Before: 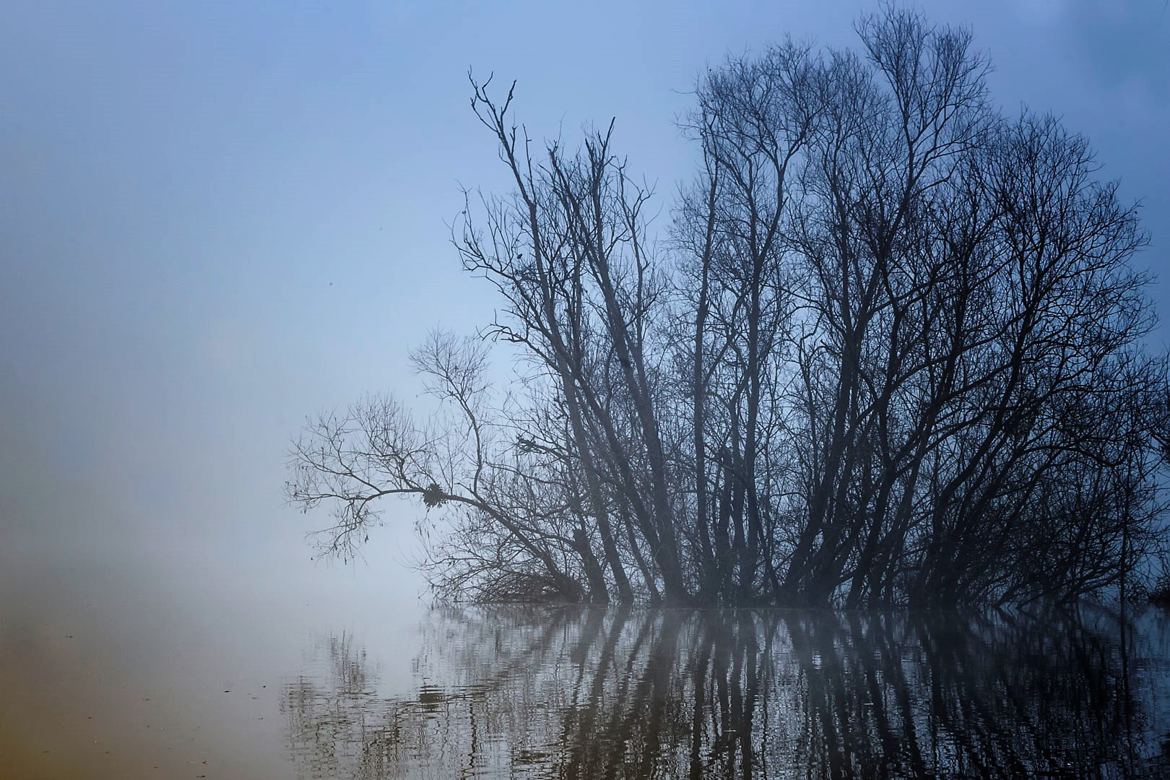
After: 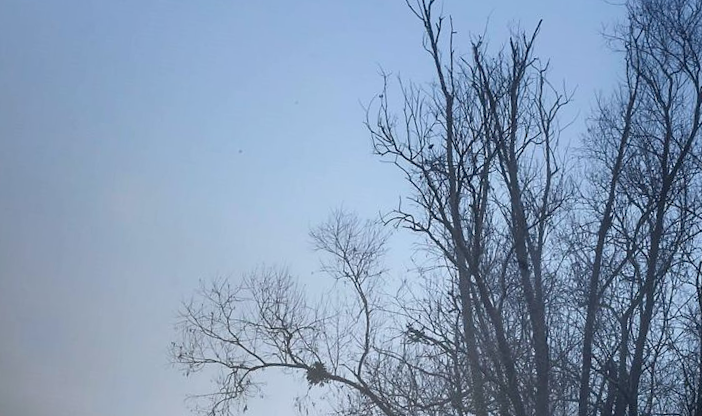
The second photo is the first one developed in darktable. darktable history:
crop and rotate: angle -6.85°, left 1.994%, top 6.923%, right 27.668%, bottom 30.538%
exposure: black level correction 0.001, compensate highlight preservation false
